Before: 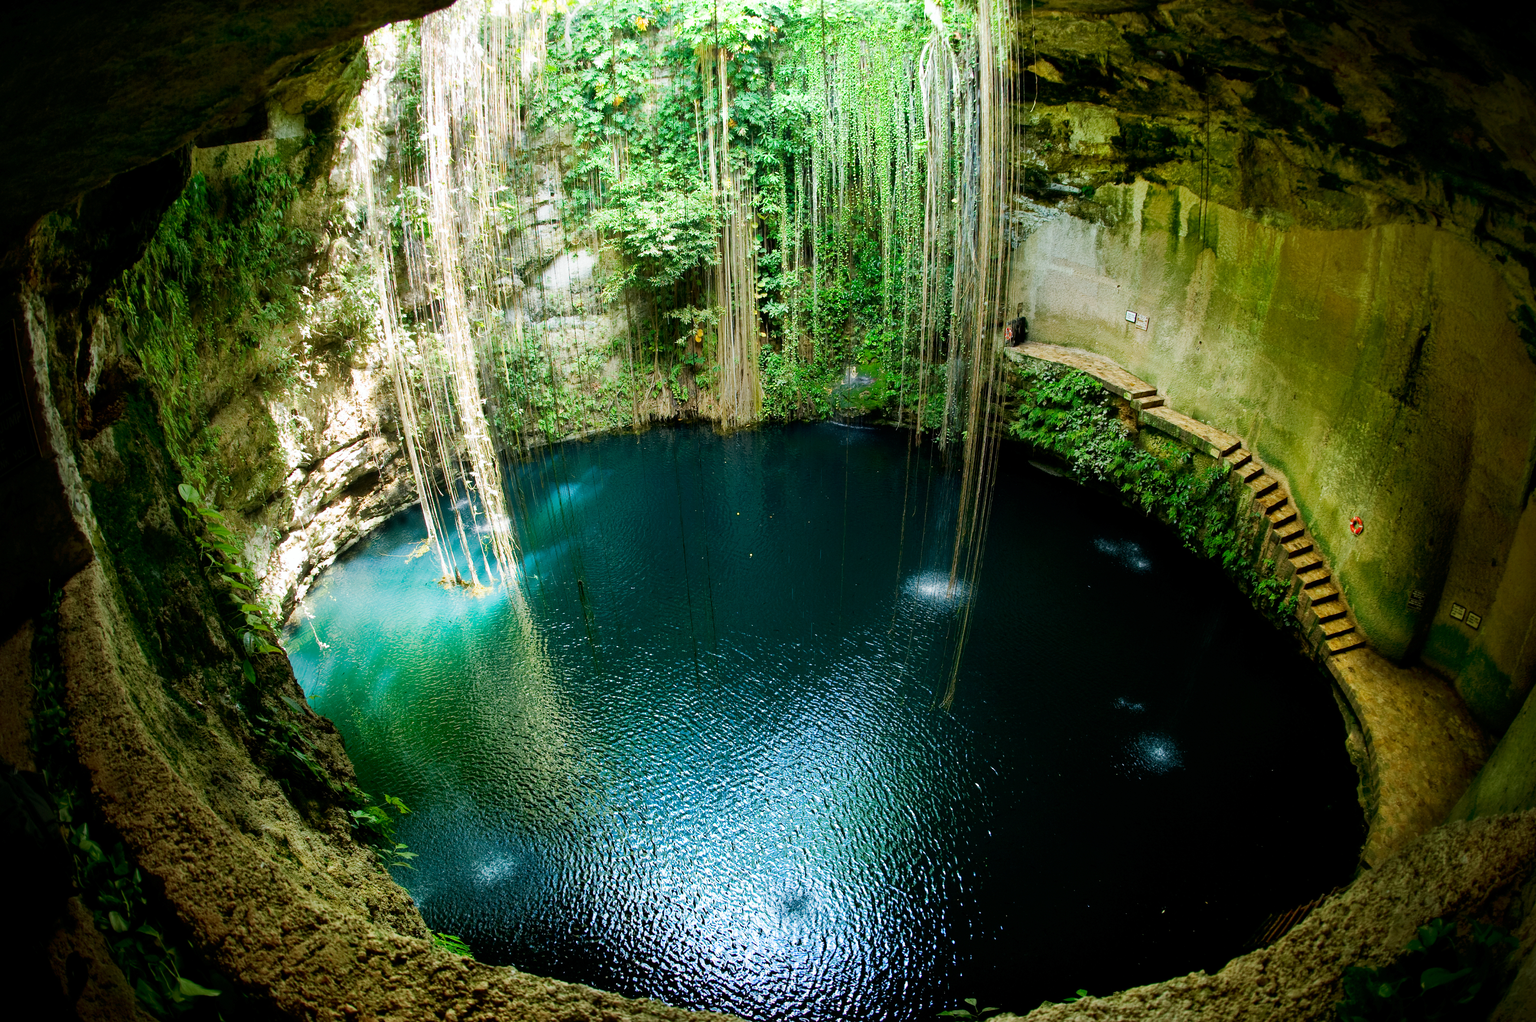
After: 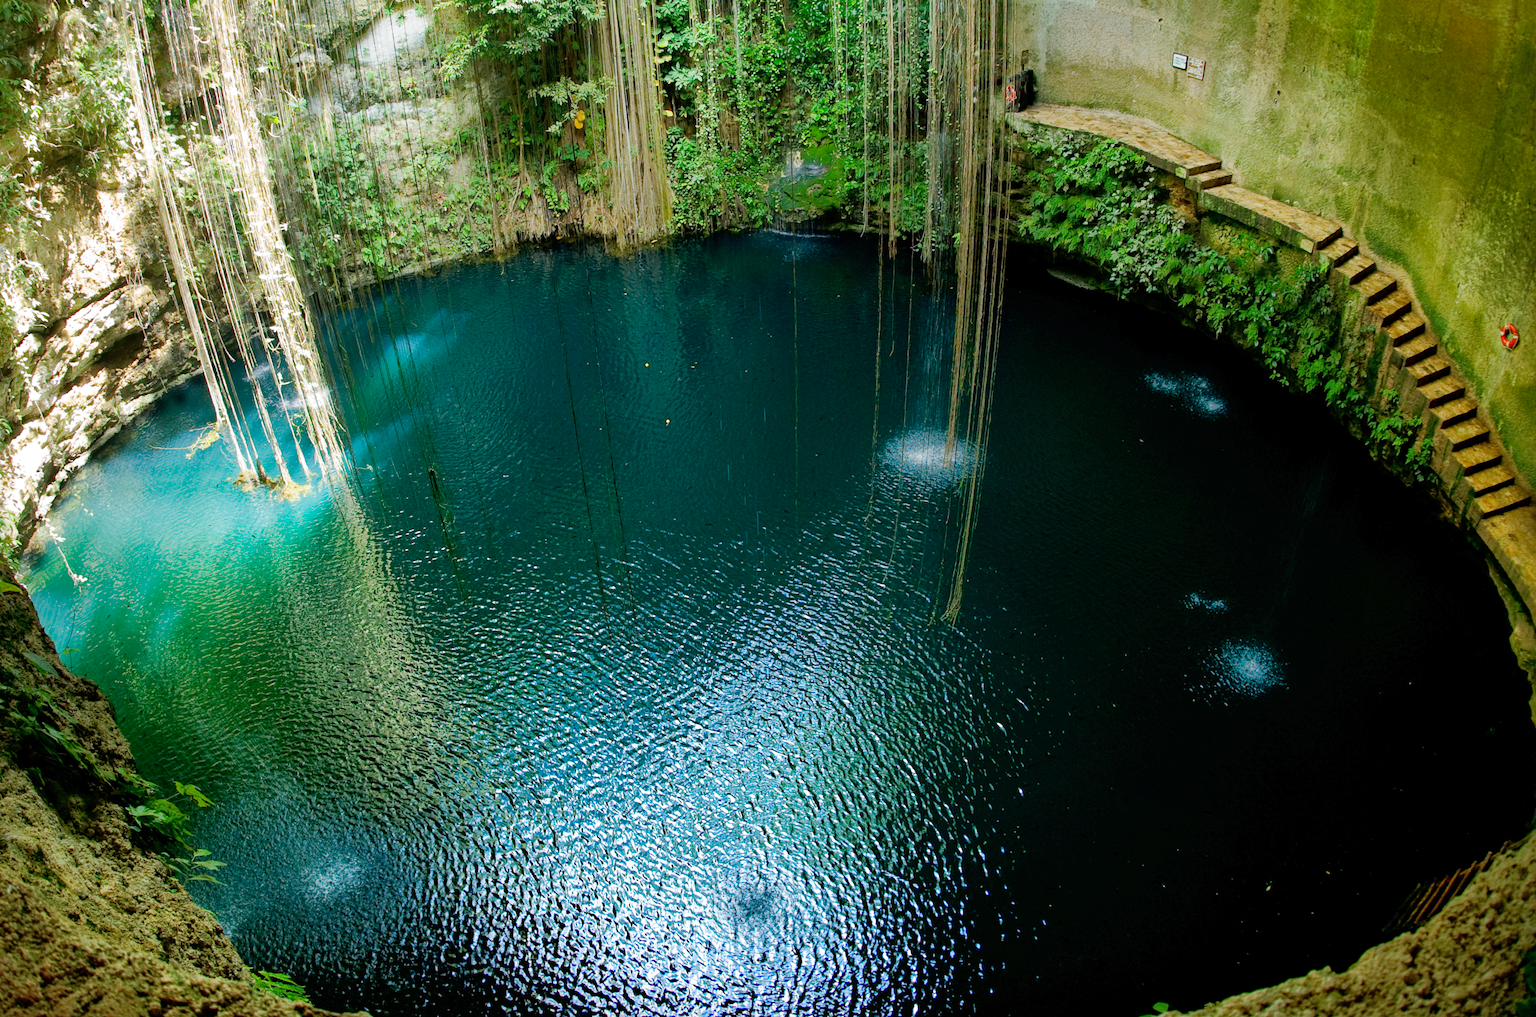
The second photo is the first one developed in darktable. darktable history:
crop: left 16.871%, top 22.857%, right 9.116%
shadows and highlights: on, module defaults
rotate and perspective: rotation -3°, crop left 0.031, crop right 0.968, crop top 0.07, crop bottom 0.93
tone equalizer: on, module defaults
haze removal: compatibility mode true, adaptive false
